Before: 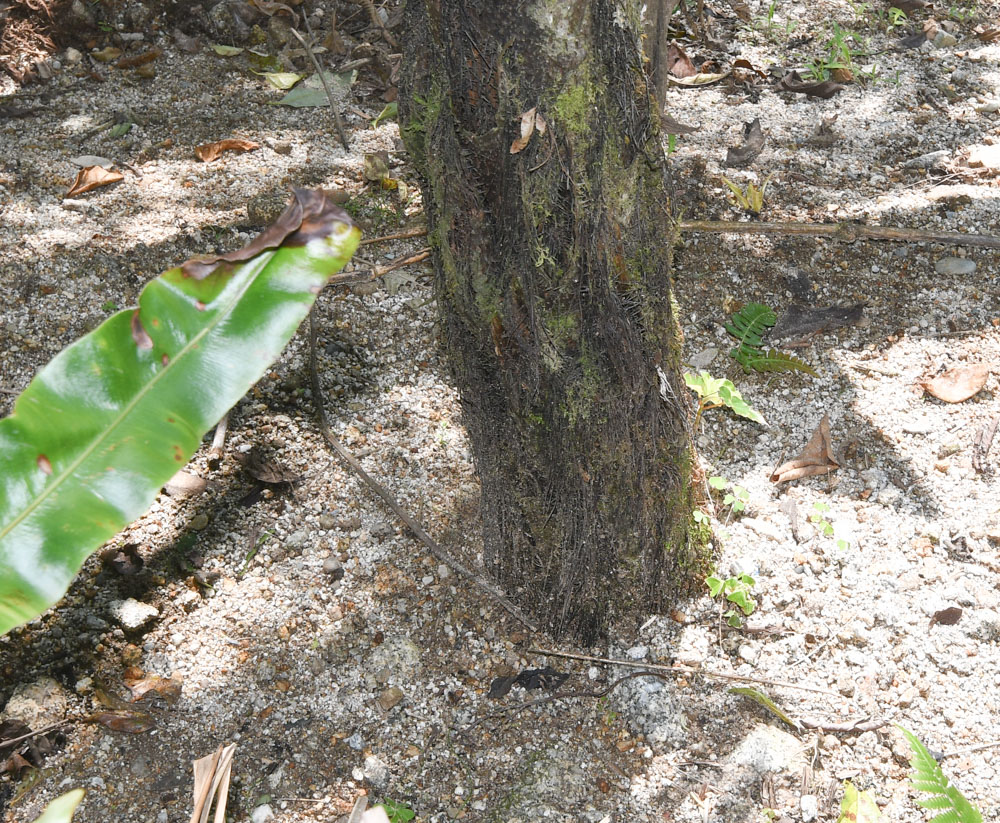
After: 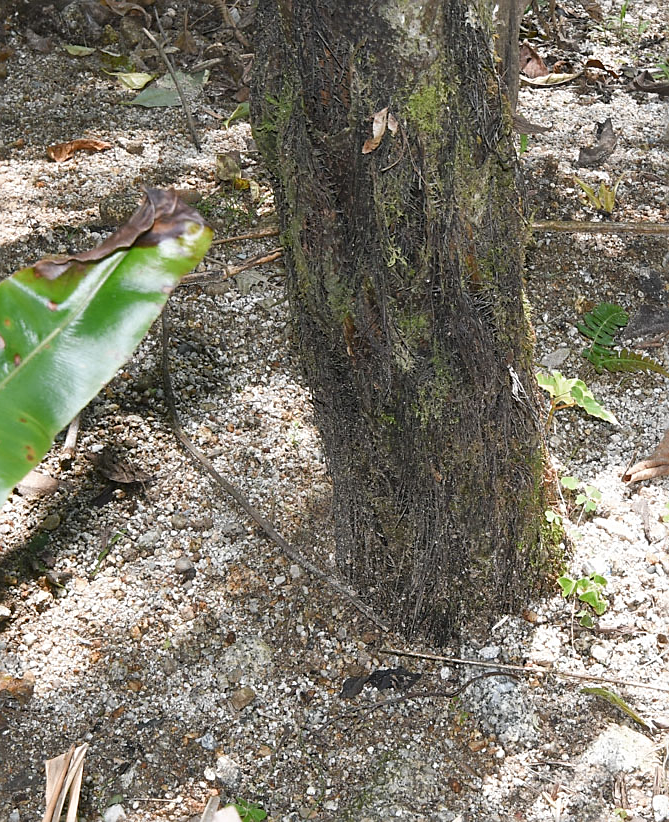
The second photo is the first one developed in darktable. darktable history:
sharpen: on, module defaults
crop and rotate: left 14.86%, right 18.204%
color zones: curves: ch0 [(0, 0.444) (0.143, 0.442) (0.286, 0.441) (0.429, 0.441) (0.571, 0.441) (0.714, 0.441) (0.857, 0.442) (1, 0.444)]
levels: gray 50.72%
